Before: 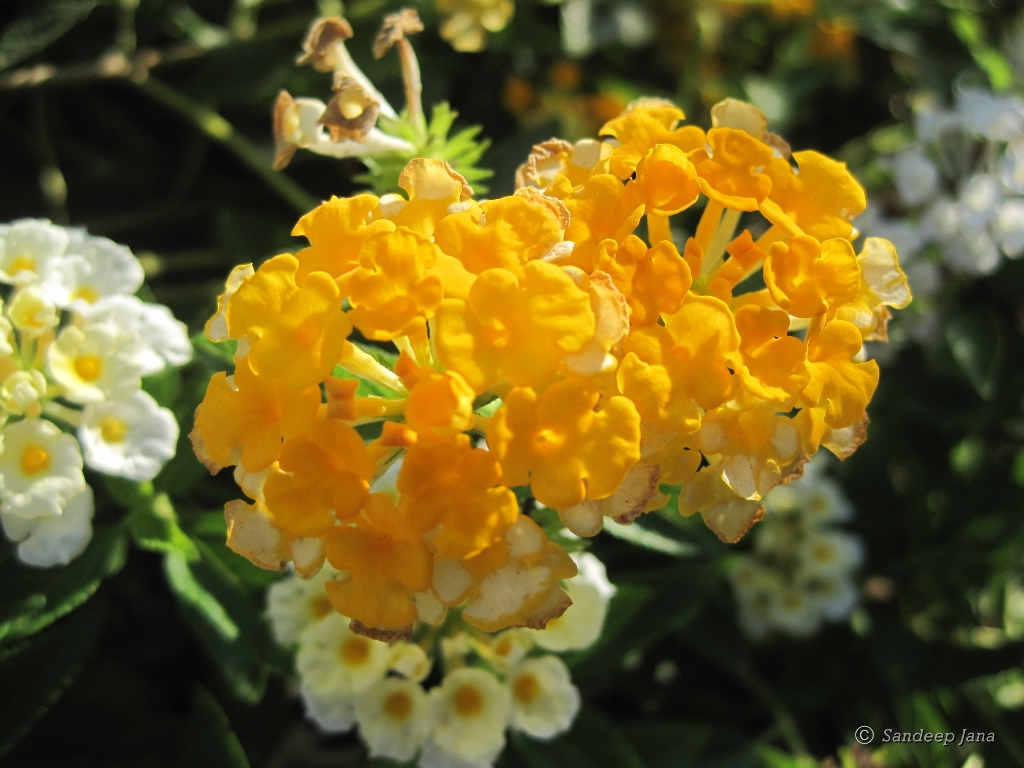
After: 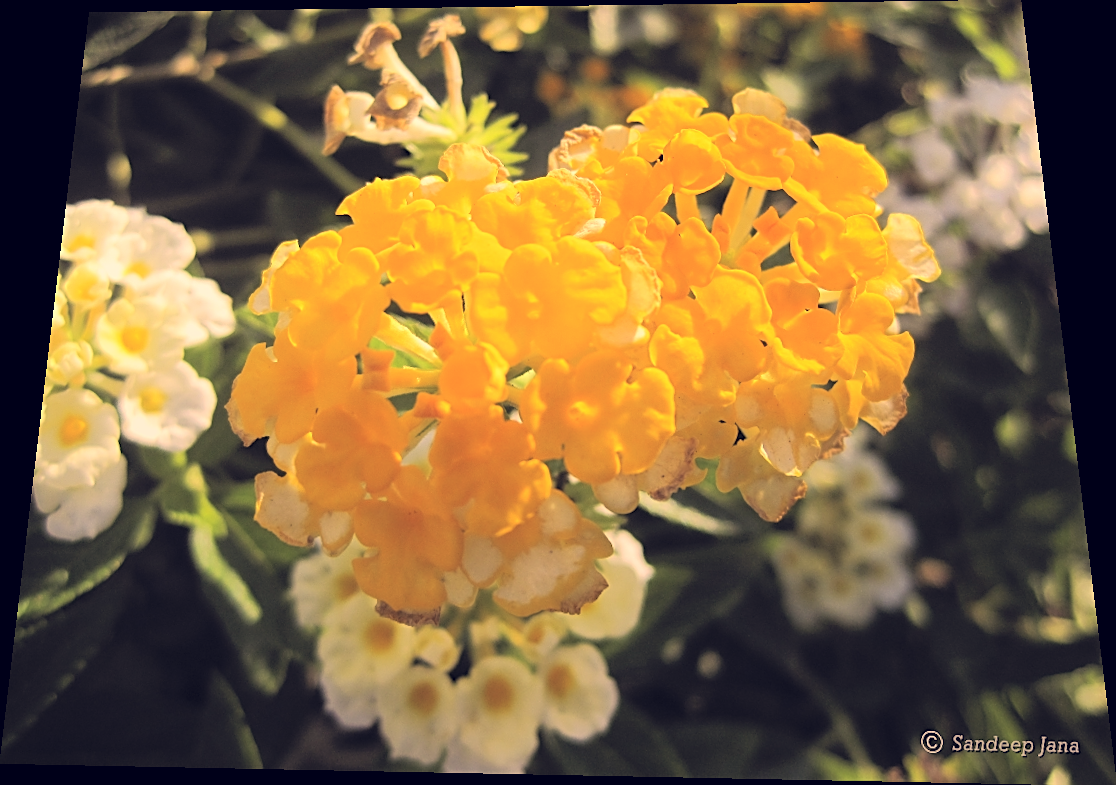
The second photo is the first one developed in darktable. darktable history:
white balance: red 1.009, blue 0.985
graduated density: rotation -180°, offset 24.95
rotate and perspective: rotation 0.128°, lens shift (vertical) -0.181, lens shift (horizontal) -0.044, shear 0.001, automatic cropping off
exposure: compensate highlight preservation false
sharpen: on, module defaults
contrast brightness saturation: contrast 0.1, brightness 0.3, saturation 0.14
color correction: highlights a* 19.59, highlights b* 27.49, shadows a* 3.46, shadows b* -17.28, saturation 0.73
